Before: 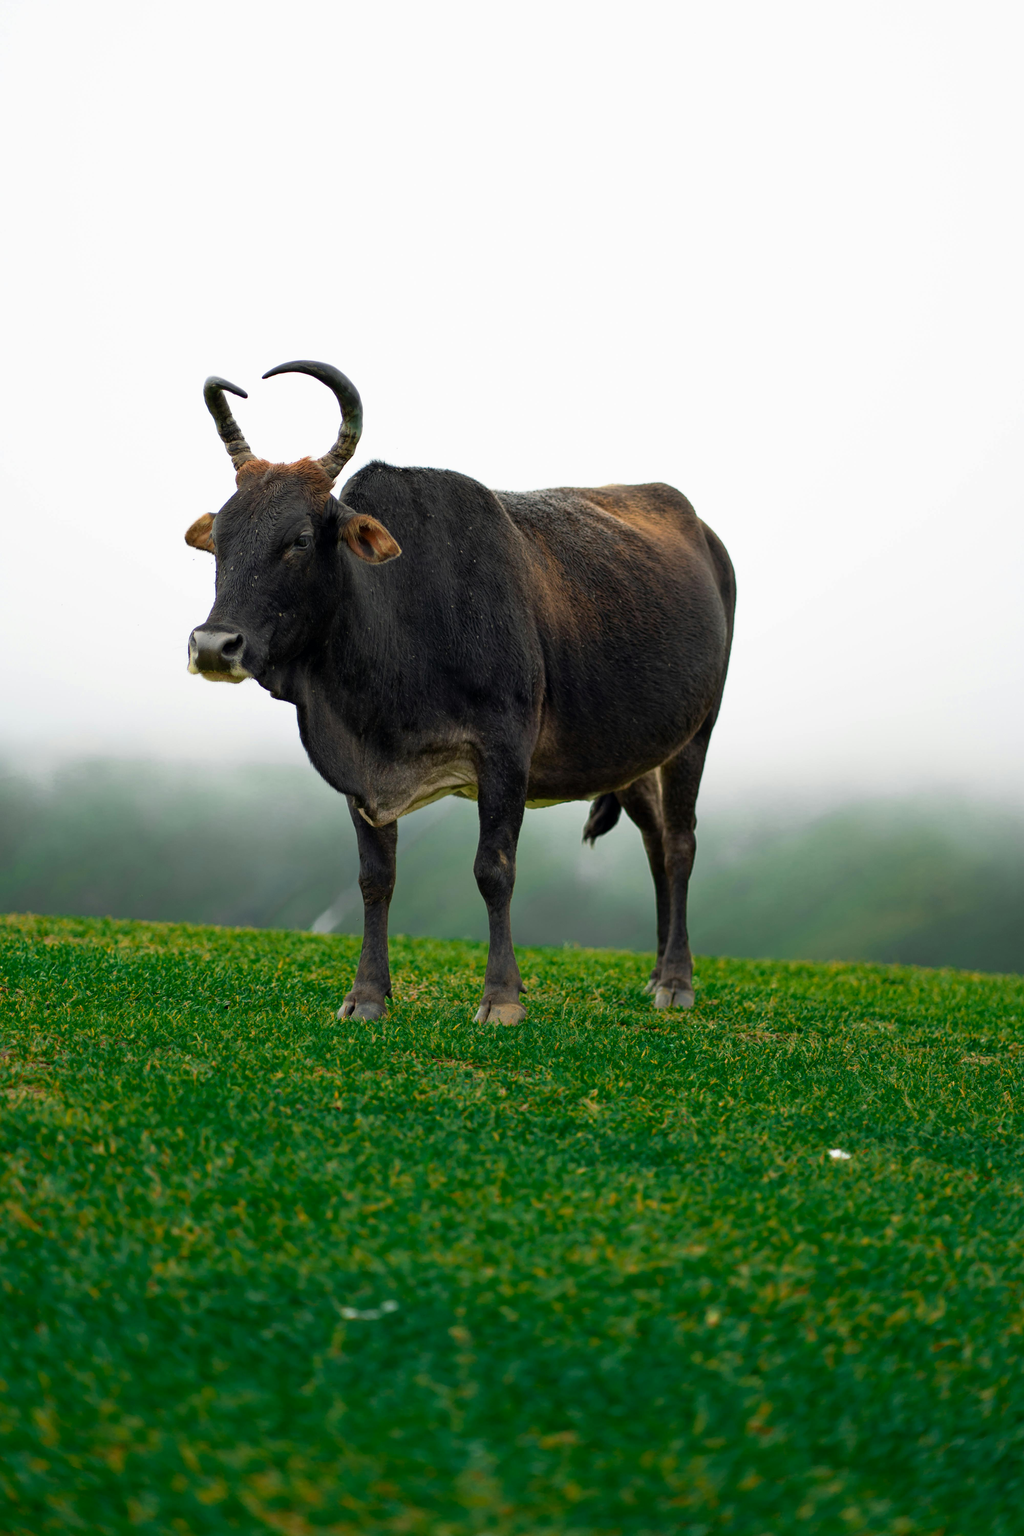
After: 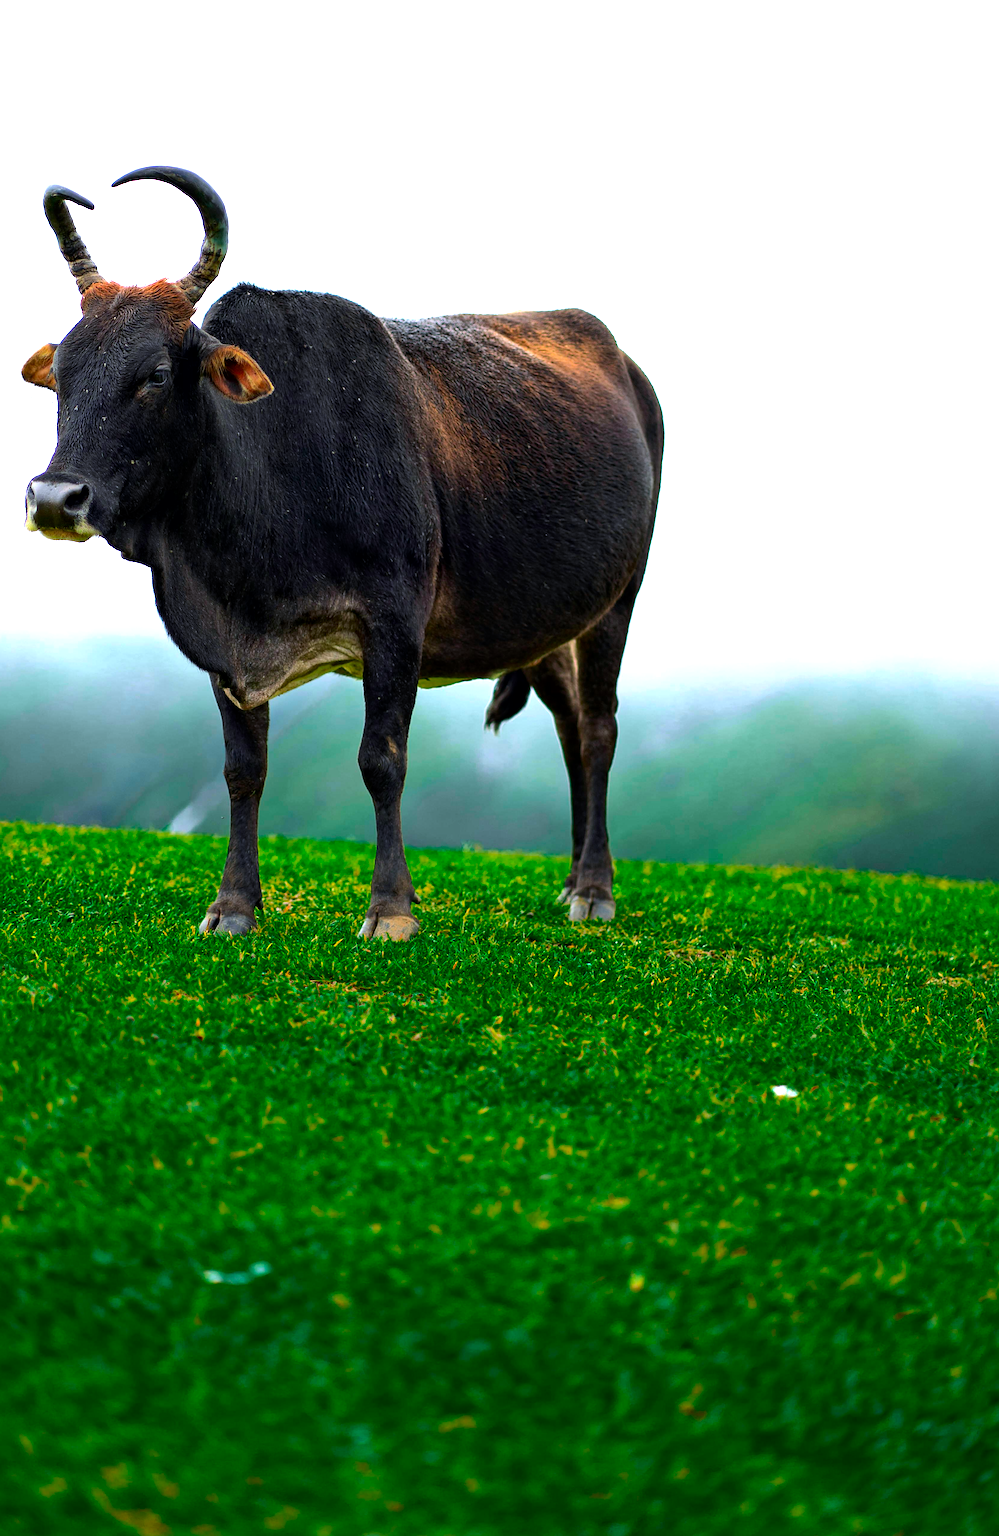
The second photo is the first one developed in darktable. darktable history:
color balance: contrast 10%
sharpen: on, module defaults
crop: left 16.315%, top 14.246%
local contrast: mode bilateral grid, contrast 20, coarseness 50, detail 120%, midtone range 0.2
exposure: exposure 0.207 EV, compensate highlight preservation false
white balance: red 0.967, blue 1.119, emerald 0.756
color contrast: green-magenta contrast 1.69, blue-yellow contrast 1.49
tone equalizer: -8 EV -0.417 EV, -7 EV -0.389 EV, -6 EV -0.333 EV, -5 EV -0.222 EV, -3 EV 0.222 EV, -2 EV 0.333 EV, -1 EV 0.389 EV, +0 EV 0.417 EV, edges refinement/feathering 500, mask exposure compensation -1.25 EV, preserve details no
